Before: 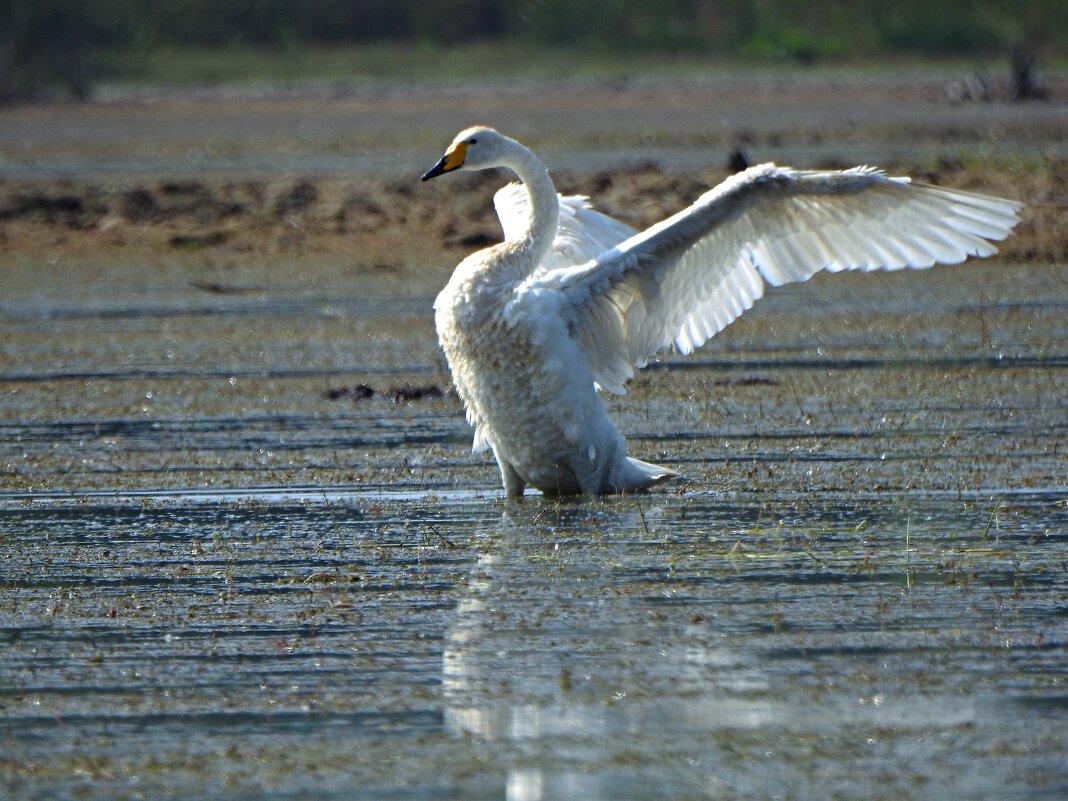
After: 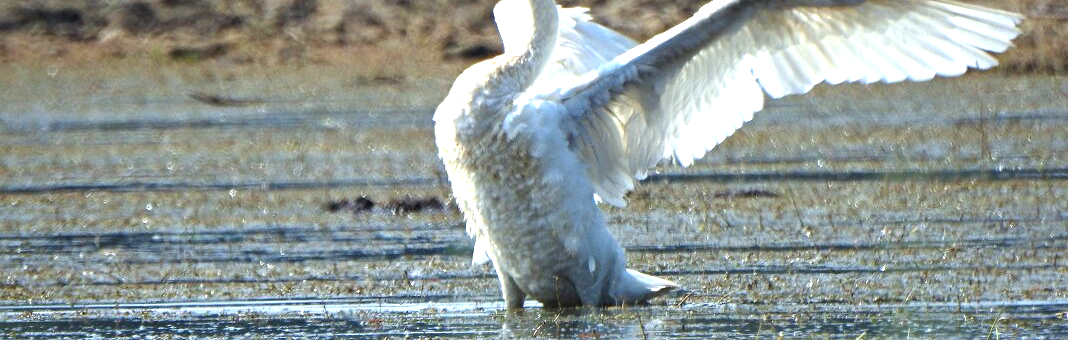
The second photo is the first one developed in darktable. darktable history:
crop and rotate: top 23.56%, bottom 33.984%
exposure: black level correction 0, exposure 1 EV, compensate exposure bias true, compensate highlight preservation false
local contrast: mode bilateral grid, contrast 11, coarseness 26, detail 115%, midtone range 0.2
shadows and highlights: shadows 37.32, highlights -27.4, soften with gaussian
